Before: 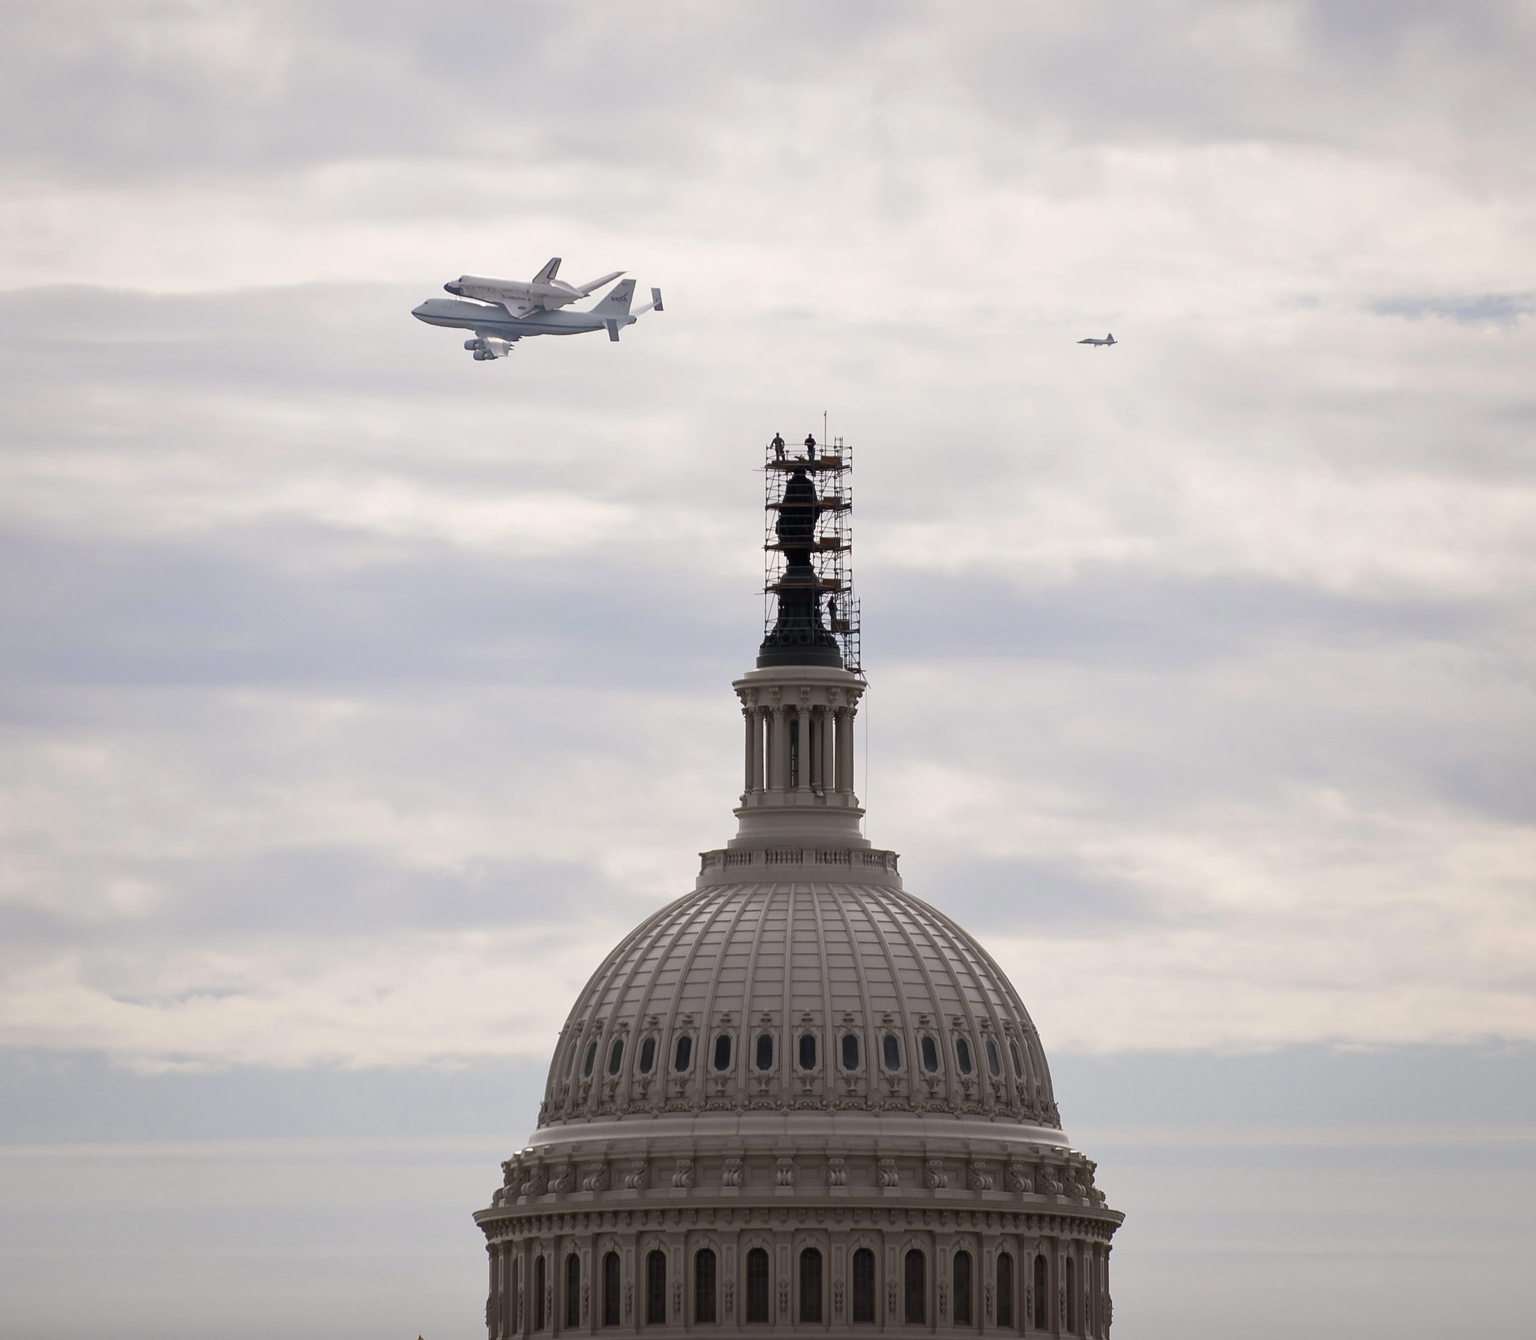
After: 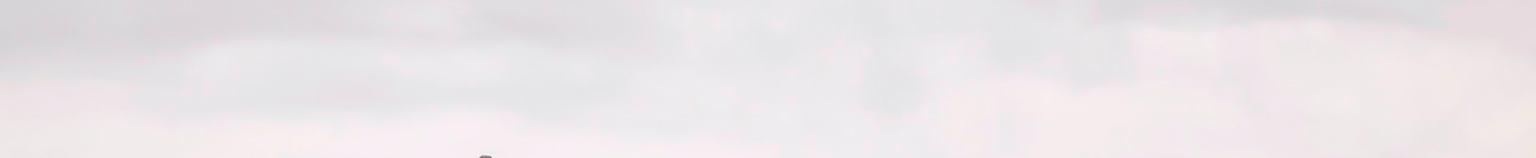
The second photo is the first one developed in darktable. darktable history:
tone curve: curves: ch0 [(0, 0) (0.071, 0.047) (0.266, 0.26) (0.491, 0.552) (0.753, 0.818) (1, 0.983)]; ch1 [(0, 0) (0.346, 0.307) (0.408, 0.369) (0.463, 0.443) (0.482, 0.493) (0.502, 0.5) (0.517, 0.518) (0.546, 0.576) (0.588, 0.643) (0.651, 0.709) (1, 1)]; ch2 [(0, 0) (0.346, 0.34) (0.434, 0.46) (0.485, 0.494) (0.5, 0.494) (0.517, 0.503) (0.535, 0.545) (0.583, 0.624) (0.625, 0.678) (1, 1)], color space Lab, independent channels, preserve colors none
crop and rotate: left 9.644%, top 9.491%, right 6.021%, bottom 80.509%
